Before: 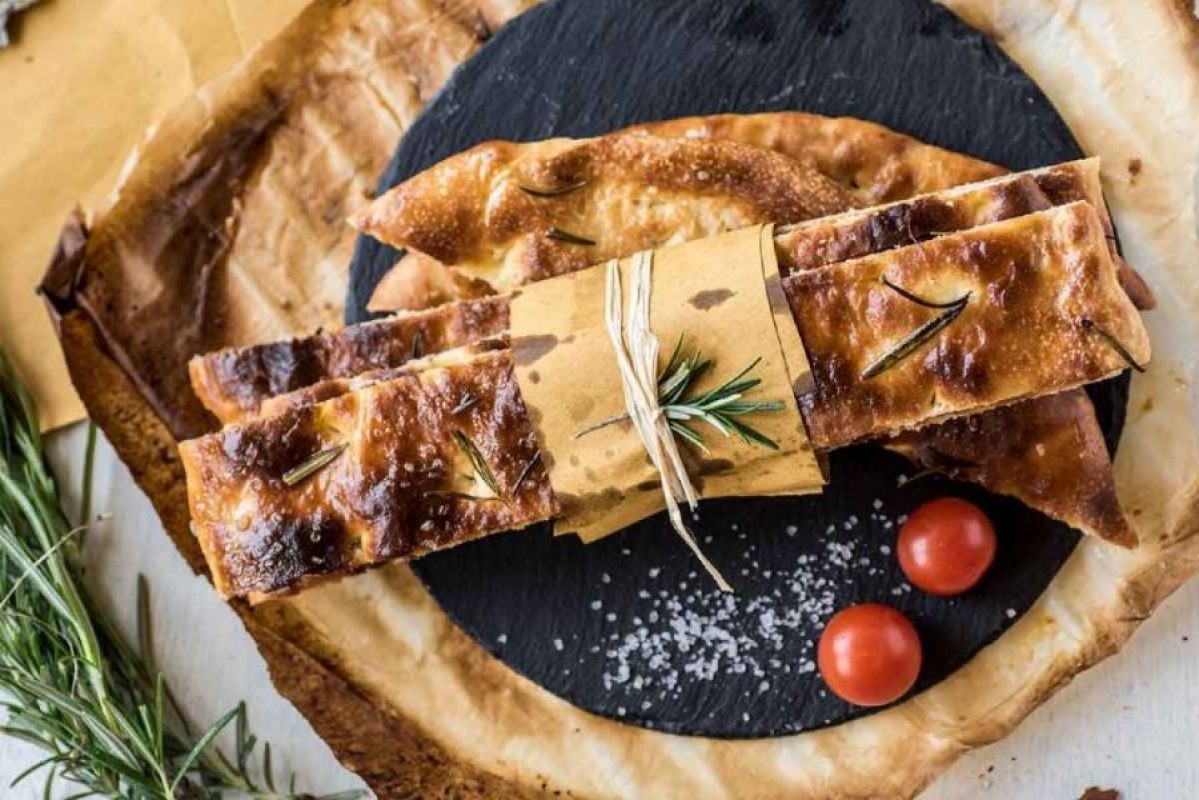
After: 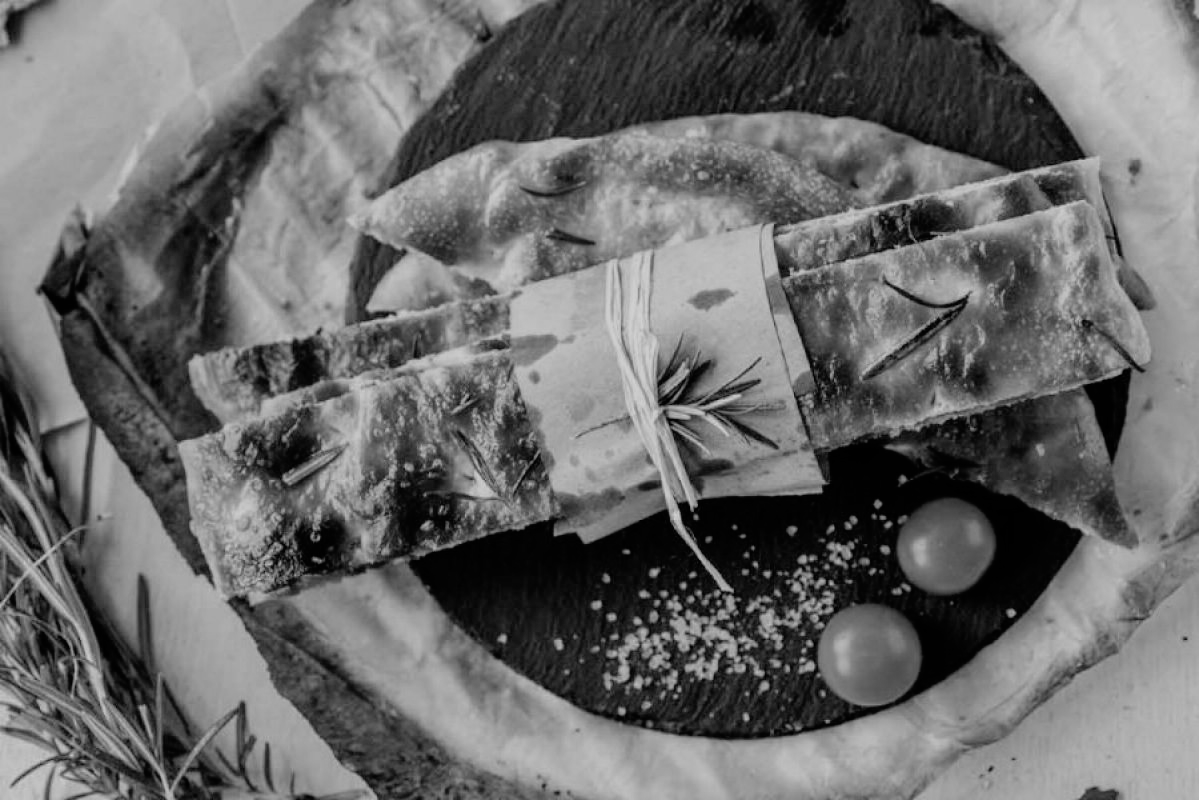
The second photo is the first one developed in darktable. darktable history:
filmic rgb: black relative exposure -7.75 EV, white relative exposure 4.4 EV, threshold 3 EV, hardness 3.76, latitude 50%, contrast 1.1, color science v5 (2021), contrast in shadows safe, contrast in highlights safe, enable highlight reconstruction true
tone equalizer: -8 EV 0.25 EV, -7 EV 0.417 EV, -6 EV 0.417 EV, -5 EV 0.25 EV, -3 EV -0.25 EV, -2 EV -0.417 EV, -1 EV -0.417 EV, +0 EV -0.25 EV, edges refinement/feathering 500, mask exposure compensation -1.57 EV, preserve details guided filter
monochrome: on, module defaults
